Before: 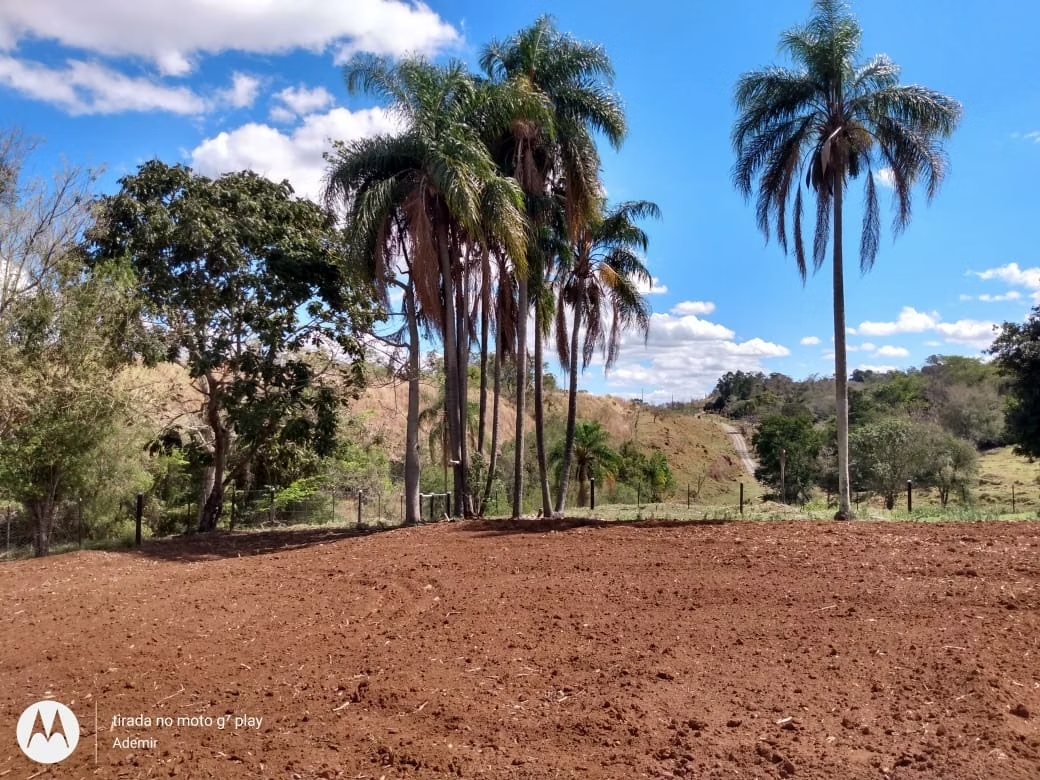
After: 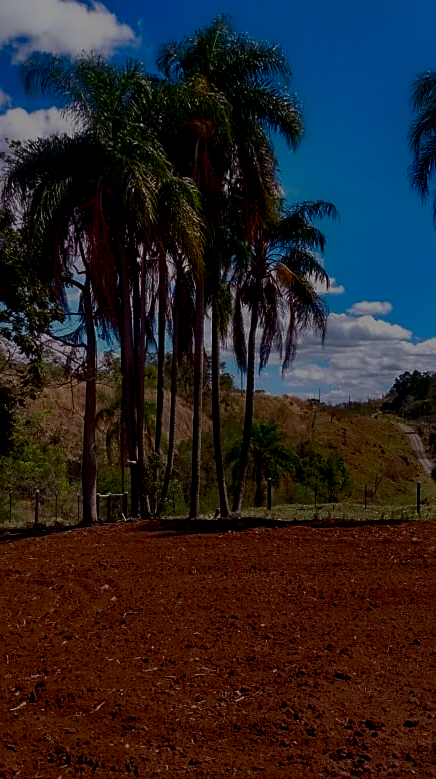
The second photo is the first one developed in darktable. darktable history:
tone equalizer: -8 EV -1.97 EV, -7 EV -1.97 EV, -6 EV -2 EV, -5 EV -1.98 EV, -4 EV -1.99 EV, -3 EV -1.99 EV, -2 EV -2 EV, -1 EV -1.62 EV, +0 EV -1.98 EV, smoothing diameter 2.22%, edges refinement/feathering 17.54, mask exposure compensation -1.57 EV, filter diffusion 5
contrast brightness saturation: contrast 0.189, brightness -0.105, saturation 0.207
sharpen: on, module defaults
crop: left 31.069%, right 26.927%
color balance rgb: global offset › luminance -0.507%, perceptual saturation grading › global saturation 30.054%
